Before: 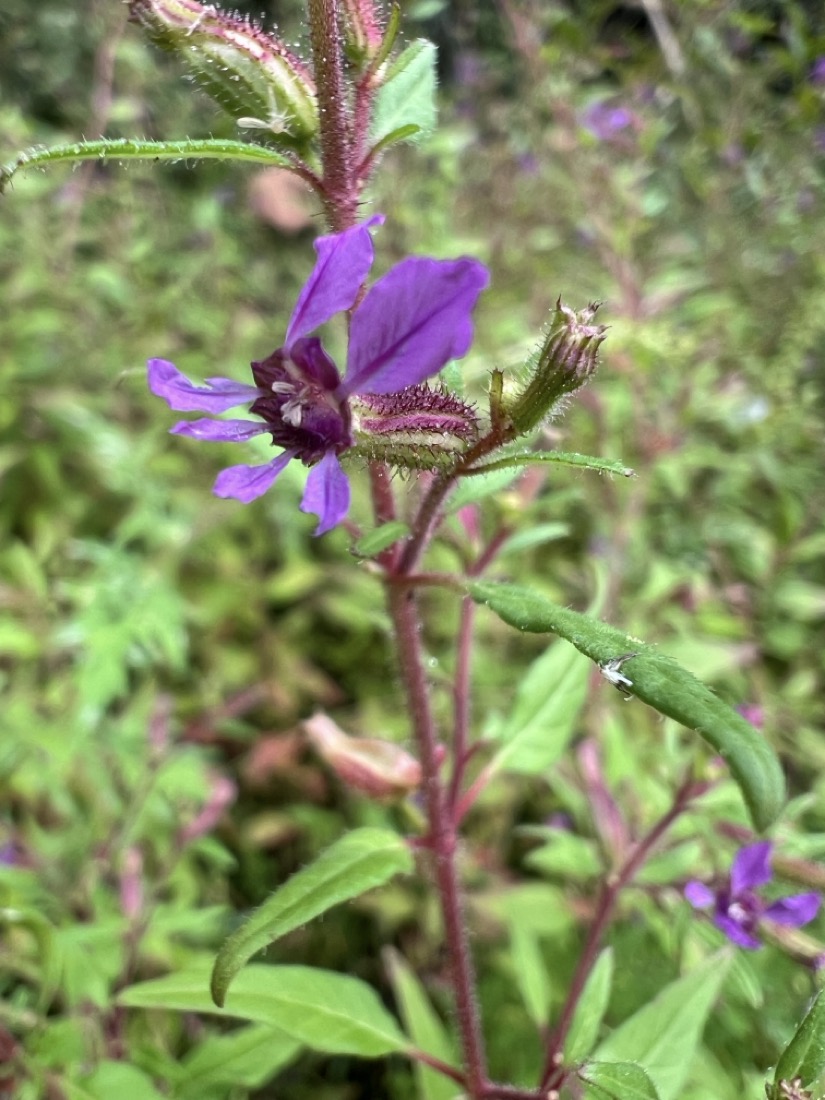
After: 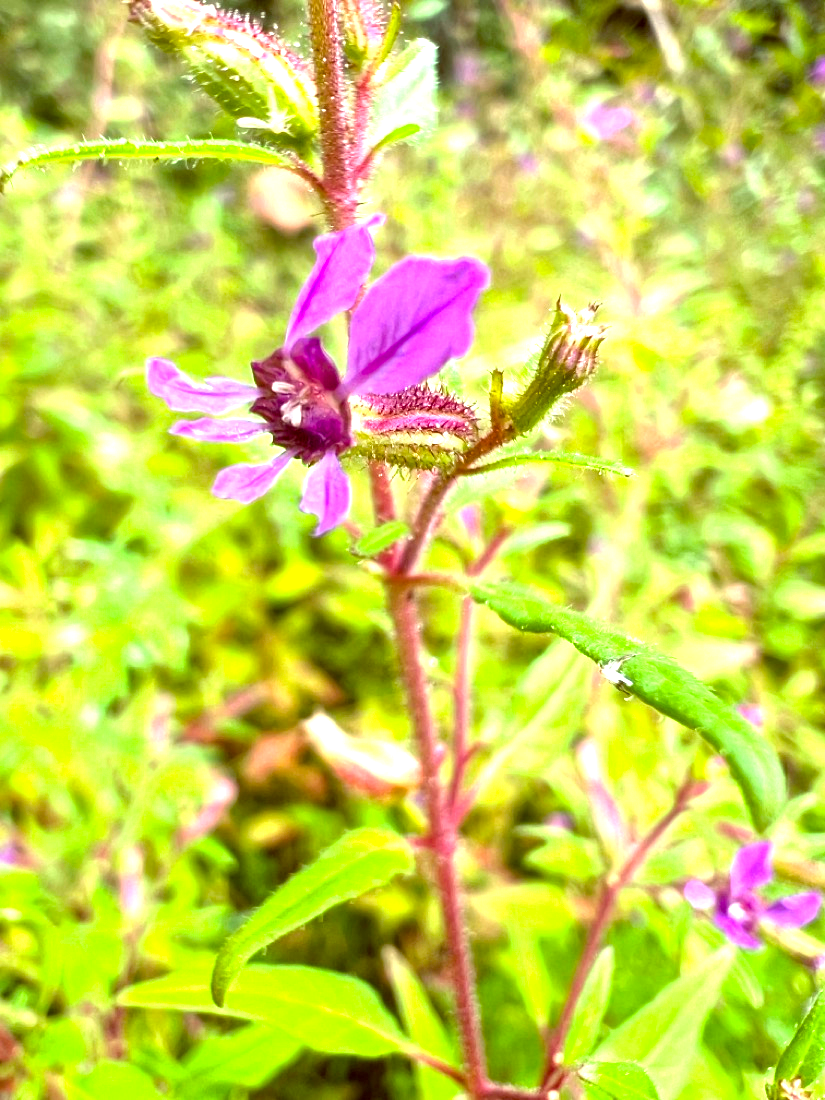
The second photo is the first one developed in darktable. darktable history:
color balance rgb: perceptual saturation grading › global saturation 20%, global vibrance 20%
exposure: black level correction 0, exposure 1.6 EV, compensate exposure bias true, compensate highlight preservation false
color balance: lift [1.001, 1.007, 1, 0.993], gamma [1.023, 1.026, 1.01, 0.974], gain [0.964, 1.059, 1.073, 0.927]
